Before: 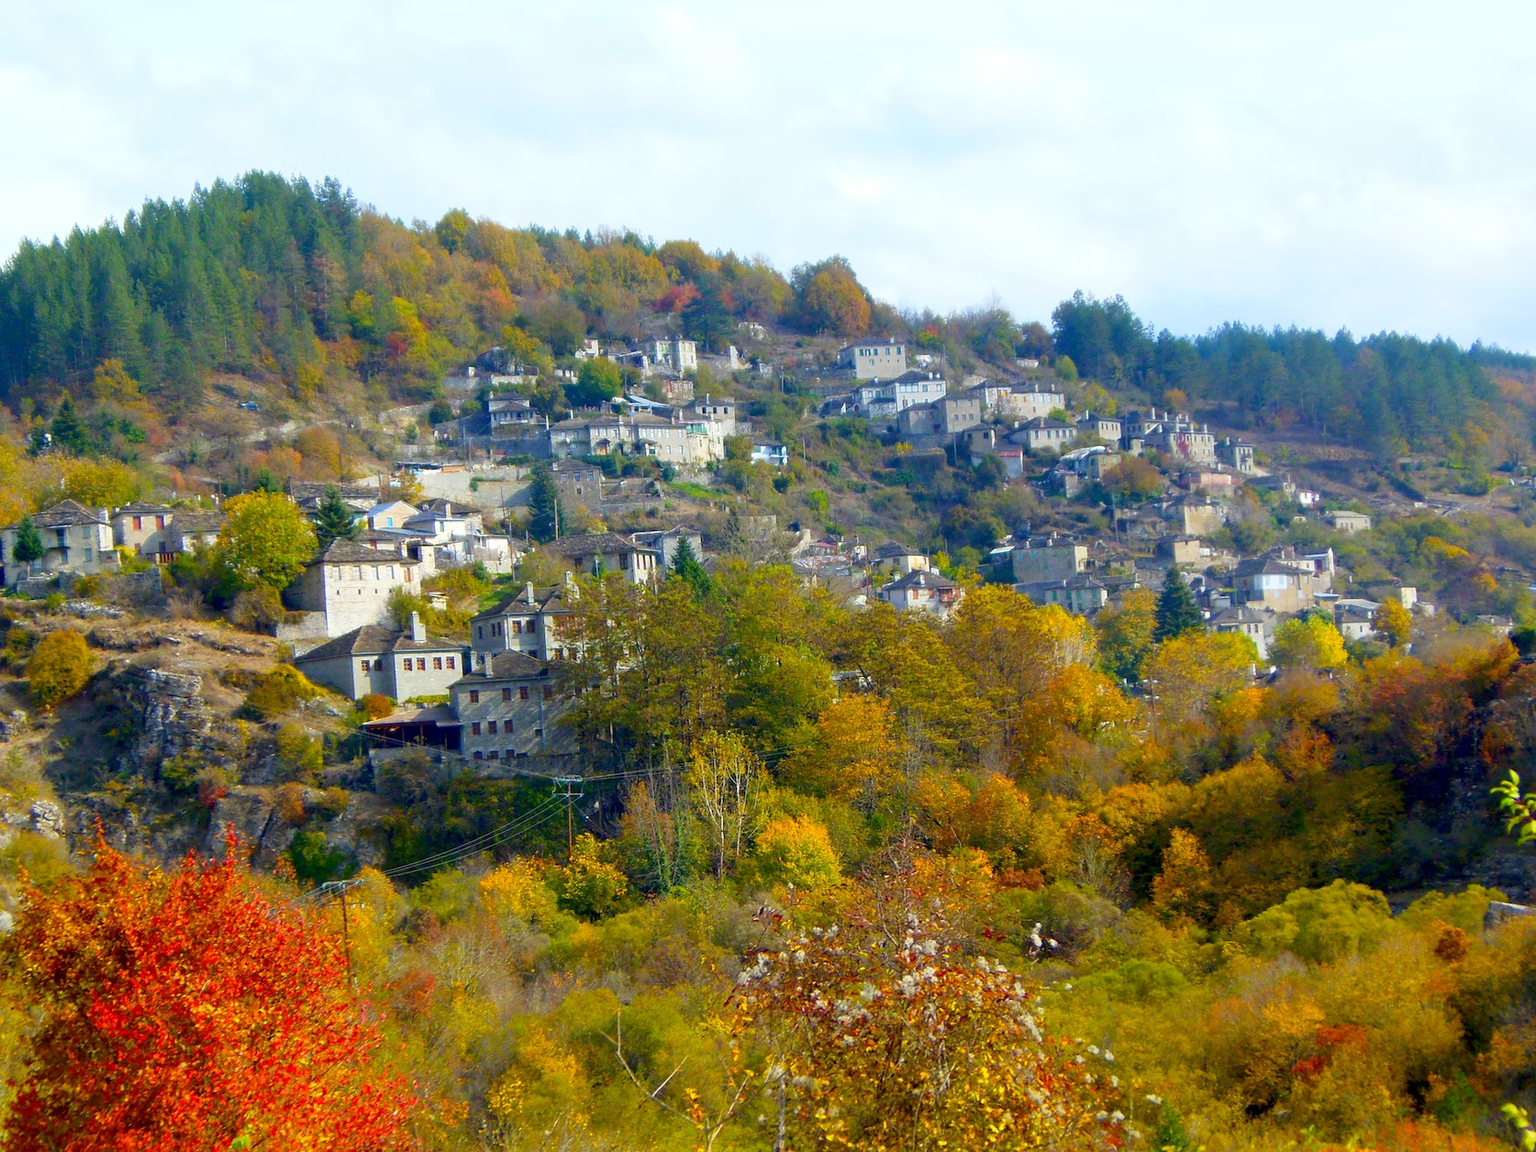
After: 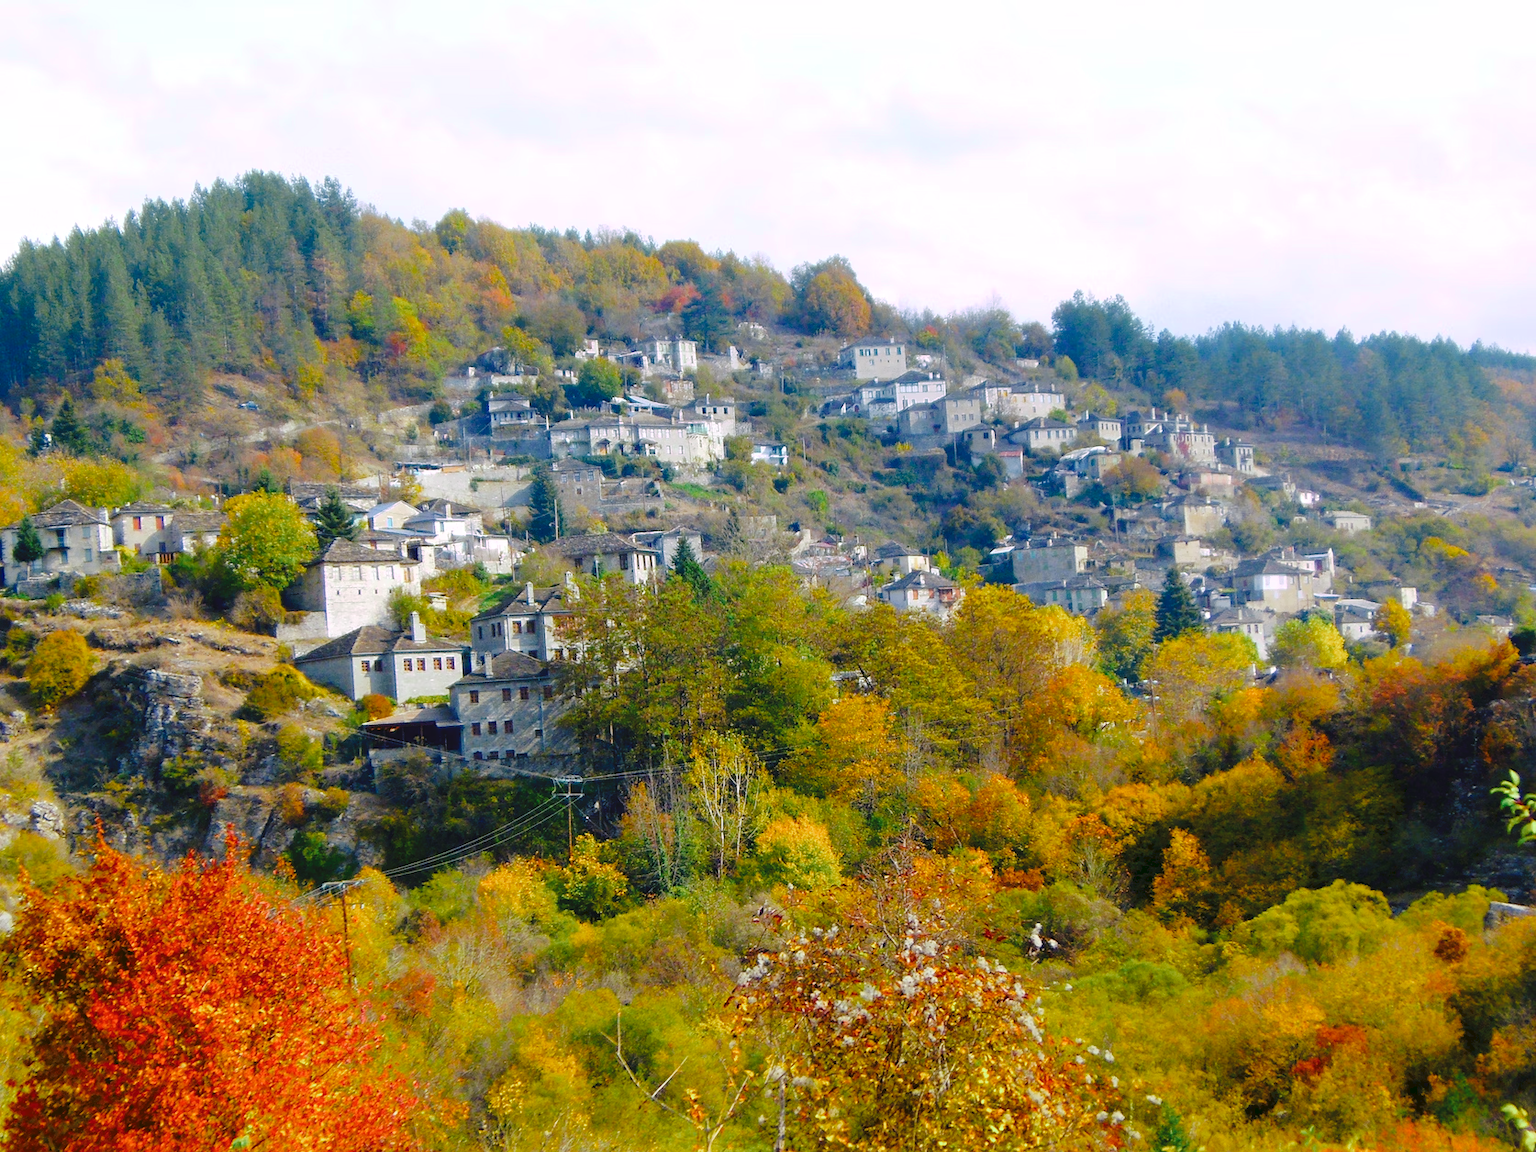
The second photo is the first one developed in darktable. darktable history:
tone curve: curves: ch0 [(0, 0) (0.003, 0.047) (0.011, 0.051) (0.025, 0.061) (0.044, 0.075) (0.069, 0.09) (0.1, 0.102) (0.136, 0.125) (0.177, 0.173) (0.224, 0.226) (0.277, 0.303) (0.335, 0.388) (0.399, 0.469) (0.468, 0.545) (0.543, 0.623) (0.623, 0.695) (0.709, 0.766) (0.801, 0.832) (0.898, 0.905) (1, 1)], preserve colors none
color look up table: target L [97.57, 98.74, 91.91, 89, 87.65, 79.99, 66.68, 69.67, 68.23, 57.92, 53.18, 45.27, 42.36, 28.51, 3.944, 201.72, 82.47, 70.03, 64.77, 60.36, 51.85, 41.59, 38.04, 37.48, 30.71, 29.9, 26.74, 95.21, 80.14, 83.81, 73.01, 71.31, 61.79, 55.94, 72.01, 53.09, 55.55, 52.65, 55.68, 42.92, 35.64, 24.07, 3.978, 5.883, 79.76, 67.04, 61.98, 44.14, 35.8], target a [-36.17, -23.17, -16.97, -33.4, -29.03, -13.13, -43.82, -12.95, -2.101, -48.32, -25.14, -32.01, -35.35, -15.84, -7.765, 0, 4.293, 35.9, 47.23, 25.77, 63.57, 28.48, 53.01, 36.74, 5.315, 0.232, 28.9, 18.69, 10.17, 26.79, 29.77, 19.5, 63.12, 19.15, 45.58, 60.02, 23.49, 58.14, 17.42, 13.04, 35.9, 27.96, 9.901, 15.81, -27.47, -5.434, -10.26, -18.45, -2.646], target b [52.23, -4.055, 20.51, 34.37, 6.193, 66.56, 20.04, 3.013, 34.23, 29.92, 5.632, 24.25, 19.81, 4.936, 5.747, -0.001, 7.203, 27.04, 67.26, 47.43, 26.61, 31.24, 42.78, 9.389, 4.245, 32.95, 36.98, -11.15, -11.85, -17.14, 0.105, -36.53, -23.32, 2.193, -33.74, -3.673, -19.74, -27.92, -60.92, -58.47, -60.23, -22.61, 3.913, -29.8, -10.87, -28.58, -44.81, -16.42, -37.55], num patches 49
